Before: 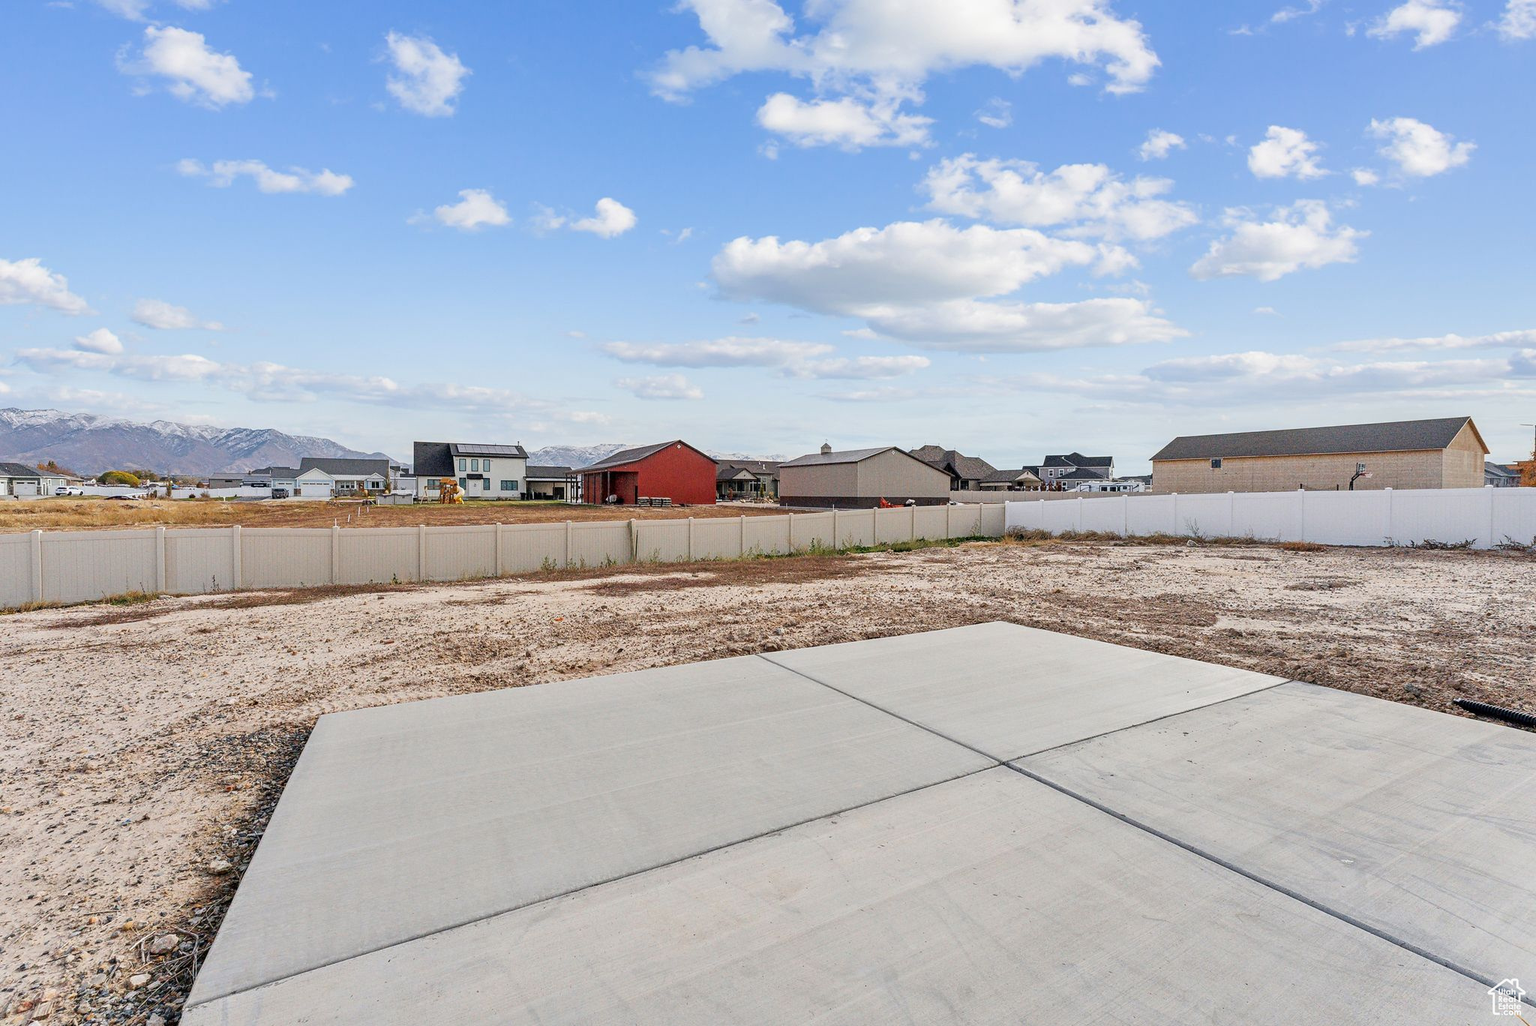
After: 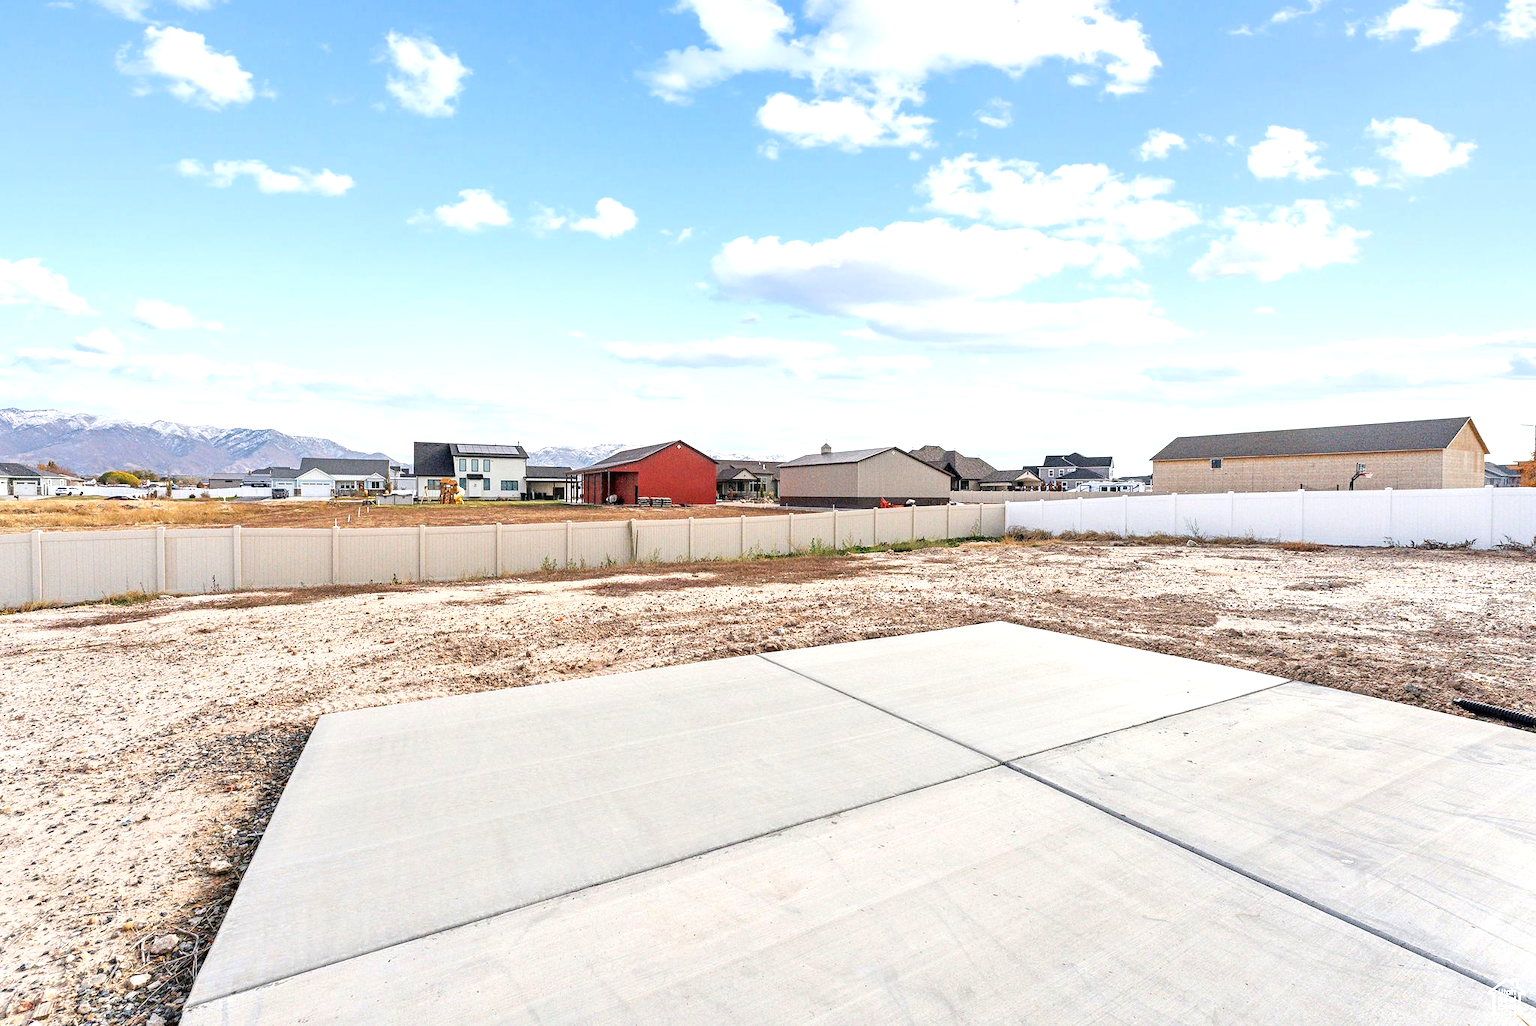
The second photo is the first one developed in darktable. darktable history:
exposure: exposure 0.75 EV, compensate highlight preservation false
